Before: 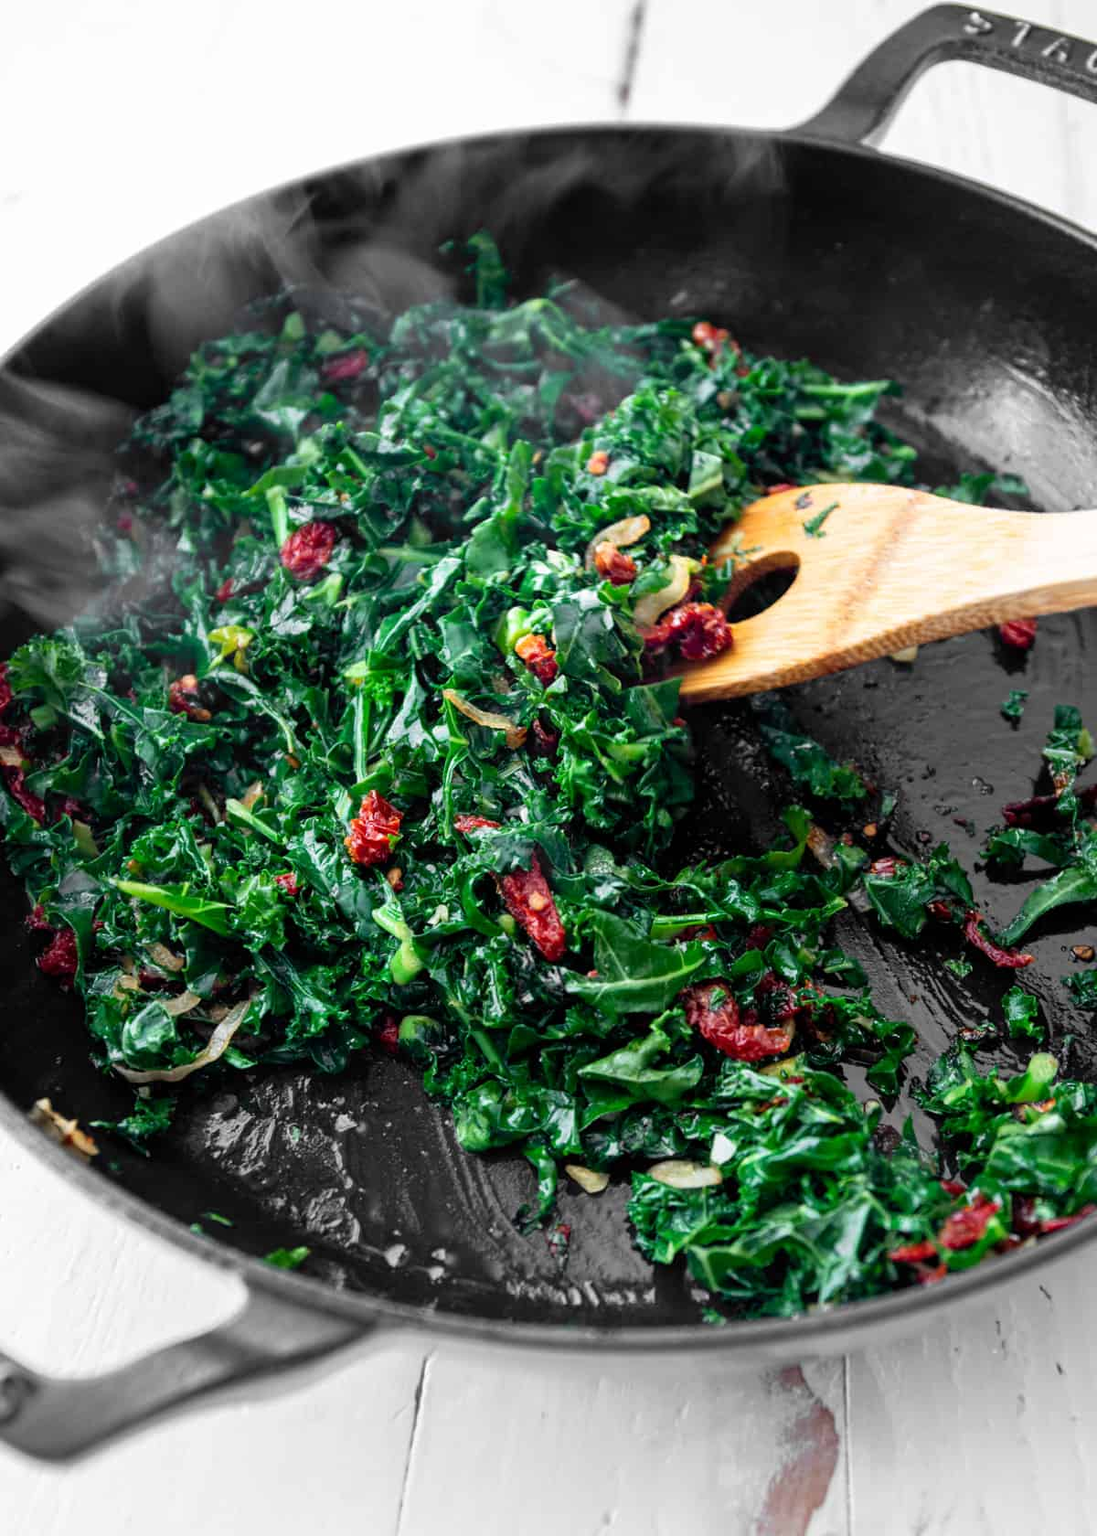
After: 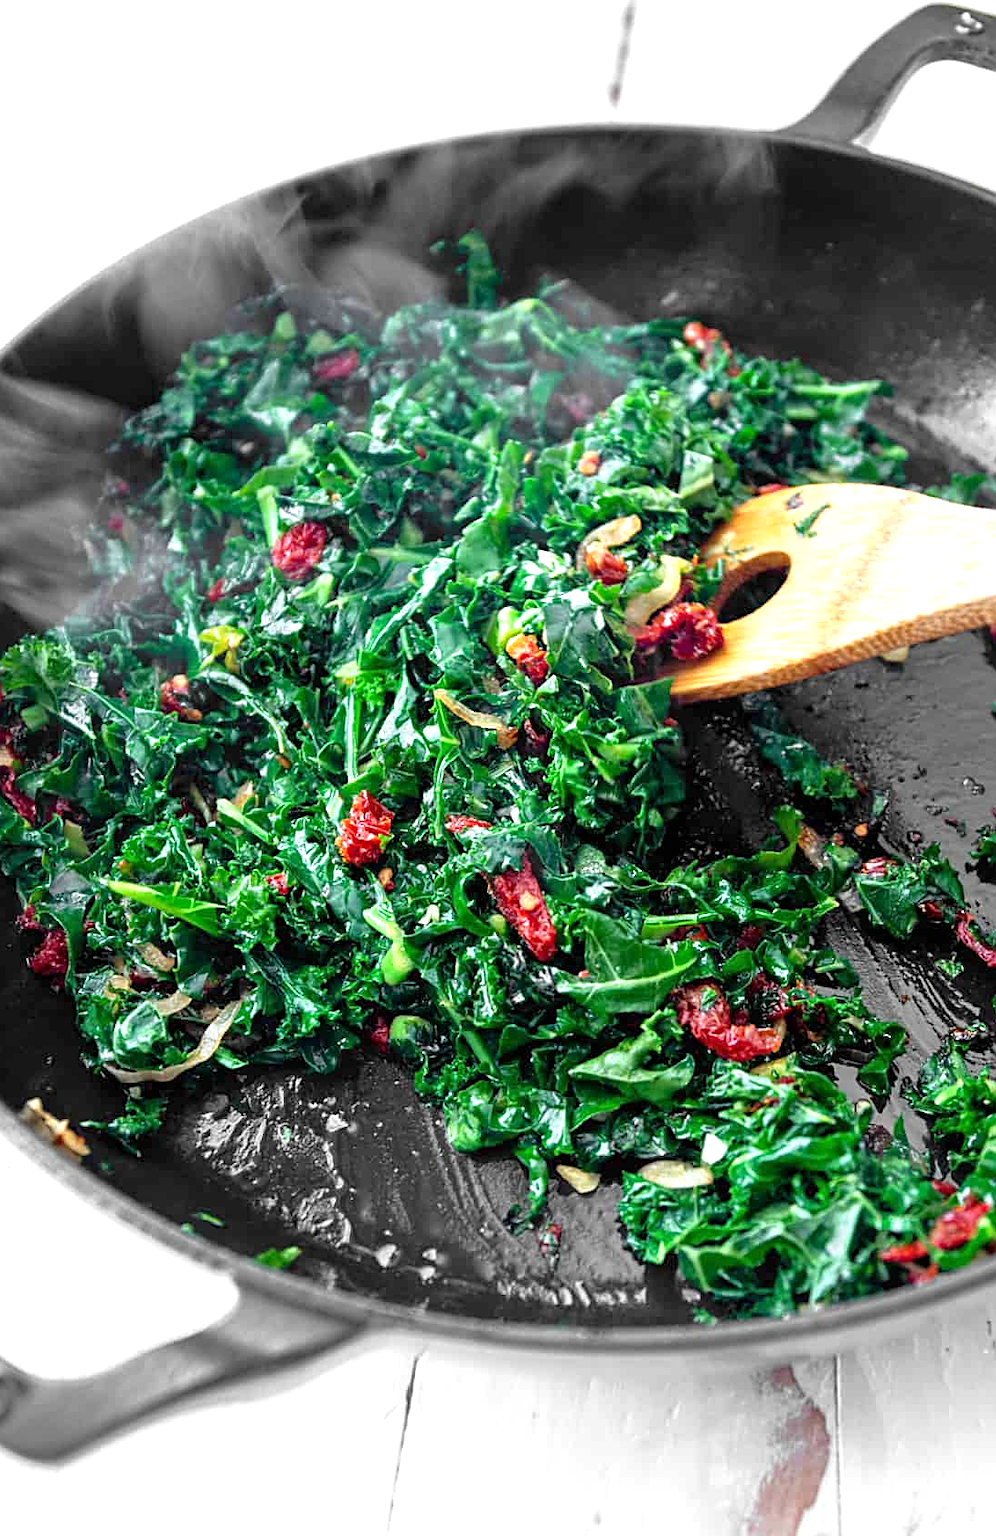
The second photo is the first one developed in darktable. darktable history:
sharpen: on, module defaults
crop and rotate: left 0.875%, right 8.254%
tone equalizer: -8 EV -0.001 EV, -7 EV 0.003 EV, -6 EV -0.027 EV, -5 EV 0.01 EV, -4 EV -0.014 EV, -3 EV 0.003 EV, -2 EV -0.091 EV, -1 EV -0.306 EV, +0 EV -0.606 EV
exposure: exposure 1.137 EV, compensate highlight preservation false
